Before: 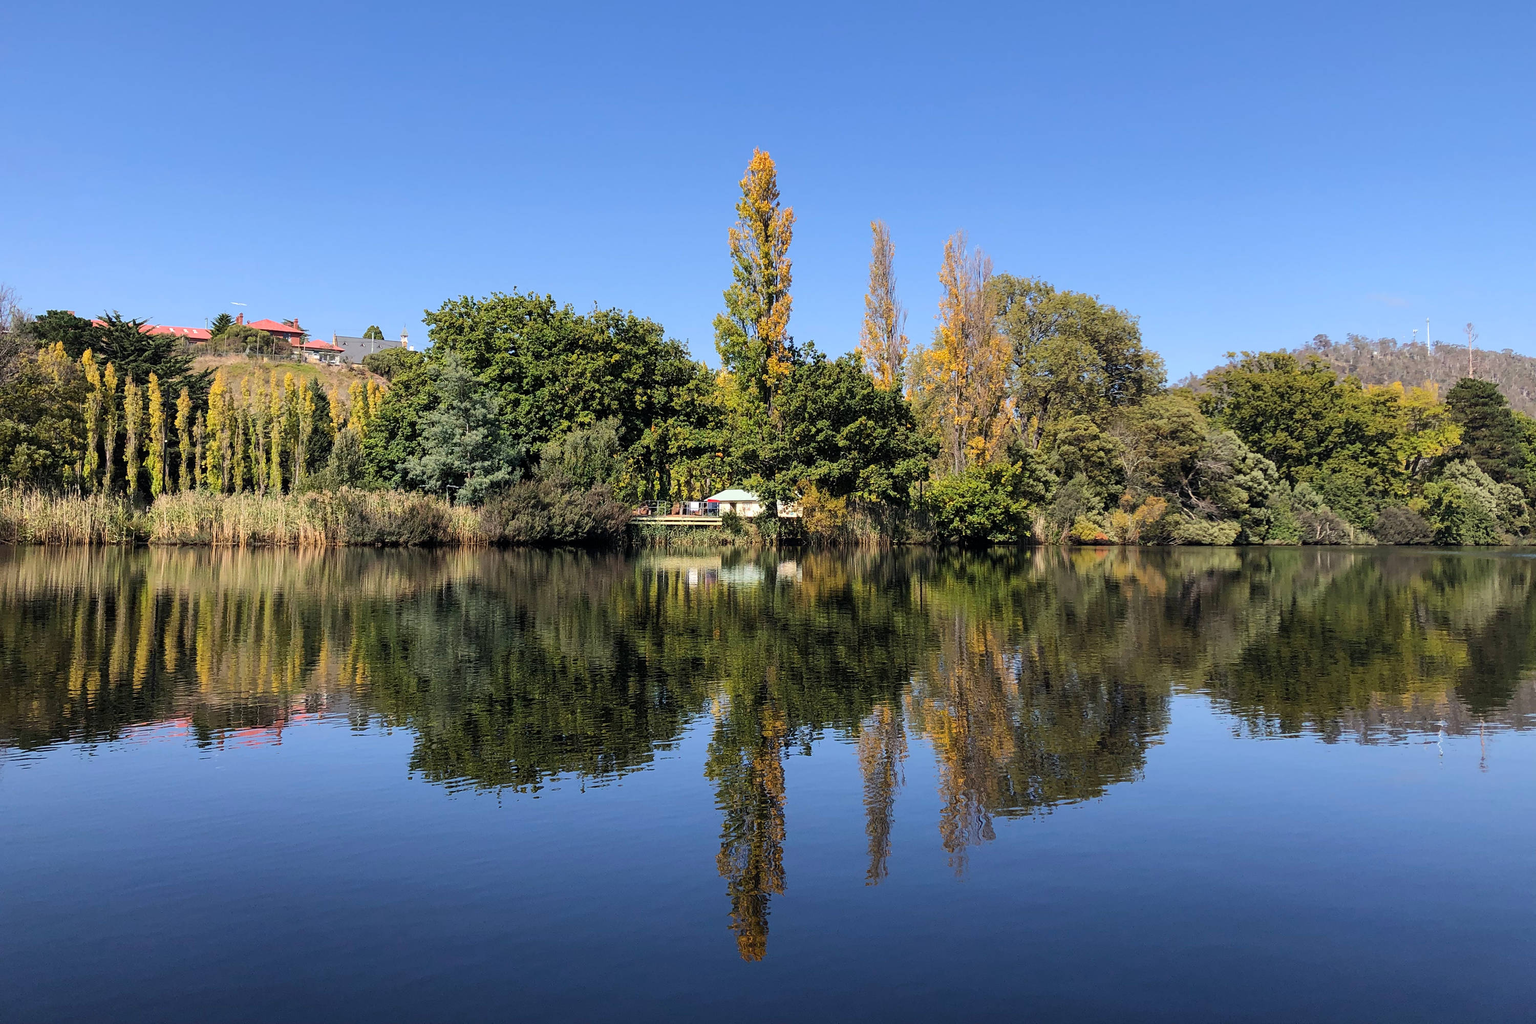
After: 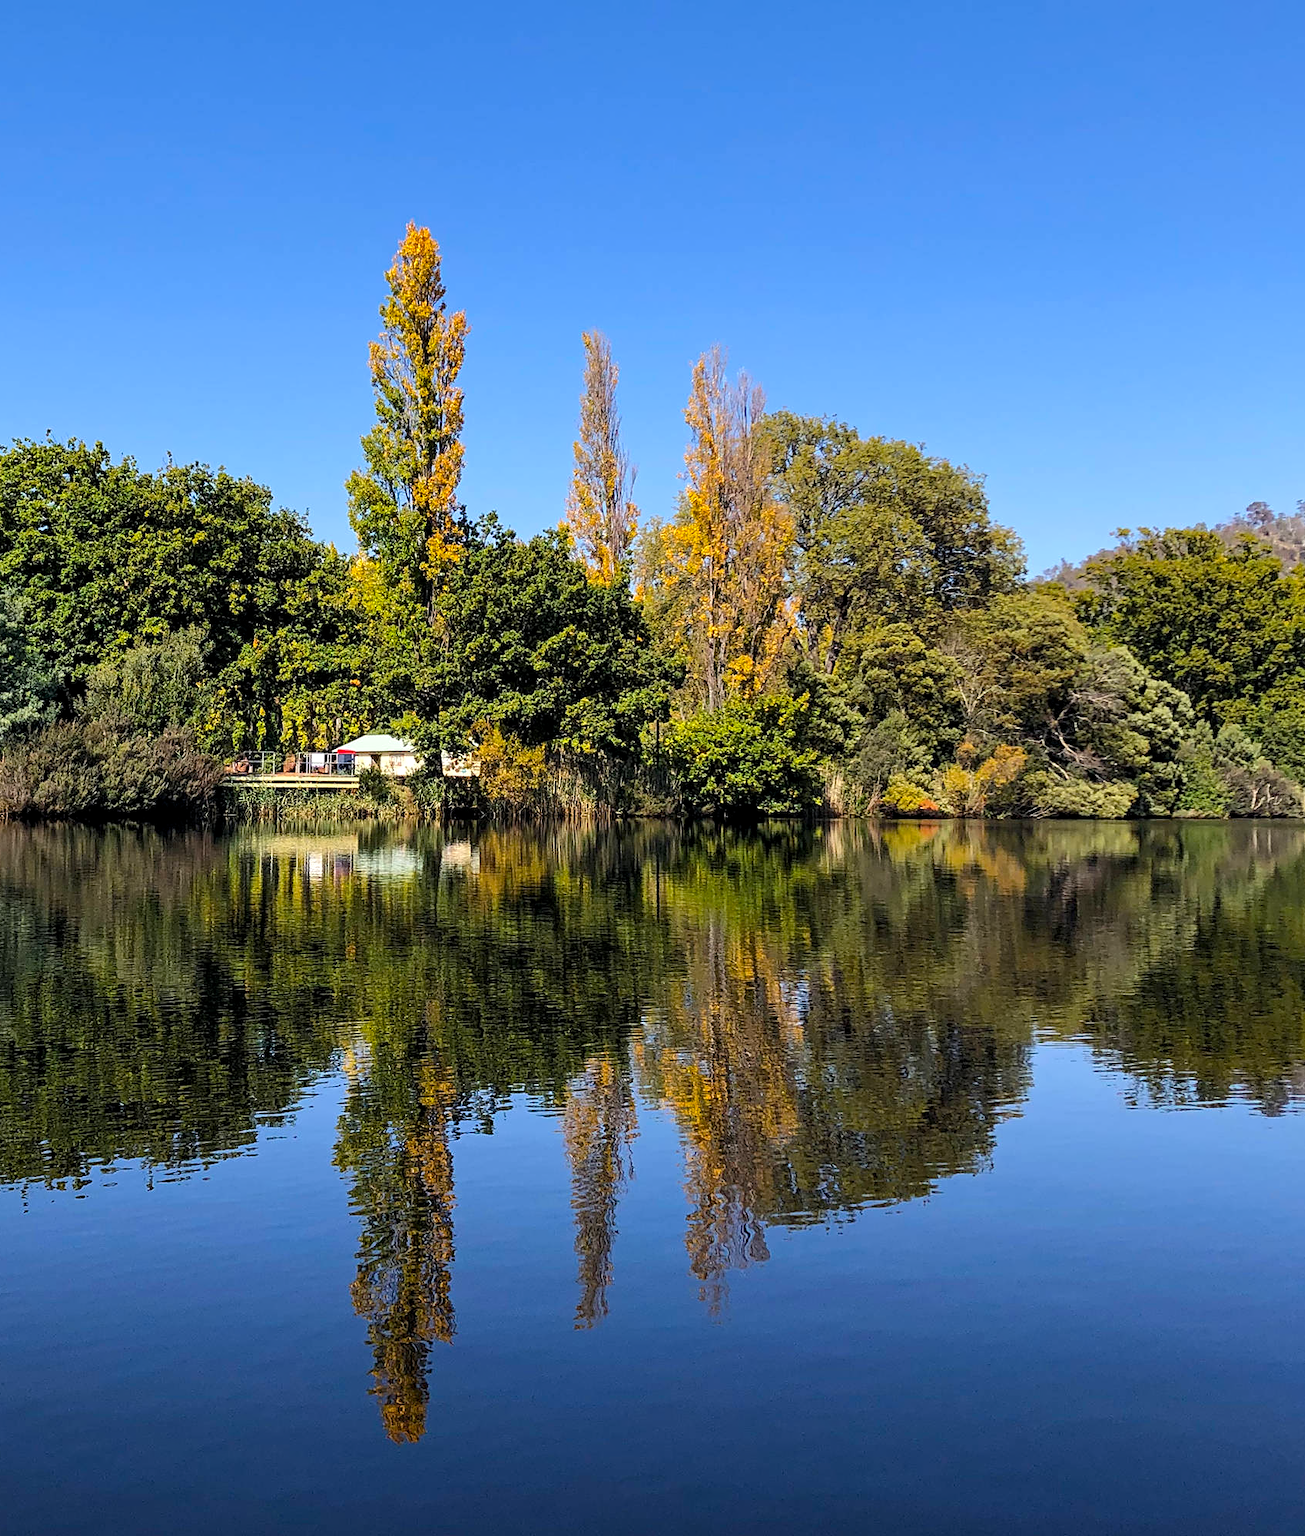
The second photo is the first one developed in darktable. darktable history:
contrast equalizer: octaves 7, y [[0.509, 0.514, 0.523, 0.542, 0.578, 0.603], [0.5 ×6], [0.509, 0.514, 0.523, 0.542, 0.578, 0.603], [0.001, 0.002, 0.003, 0.005, 0.01, 0.013], [0.001, 0.002, 0.003, 0.005, 0.01, 0.013]]
crop: left 31.458%, top 0%, right 11.876%
color balance rgb: perceptual saturation grading › global saturation 30%
